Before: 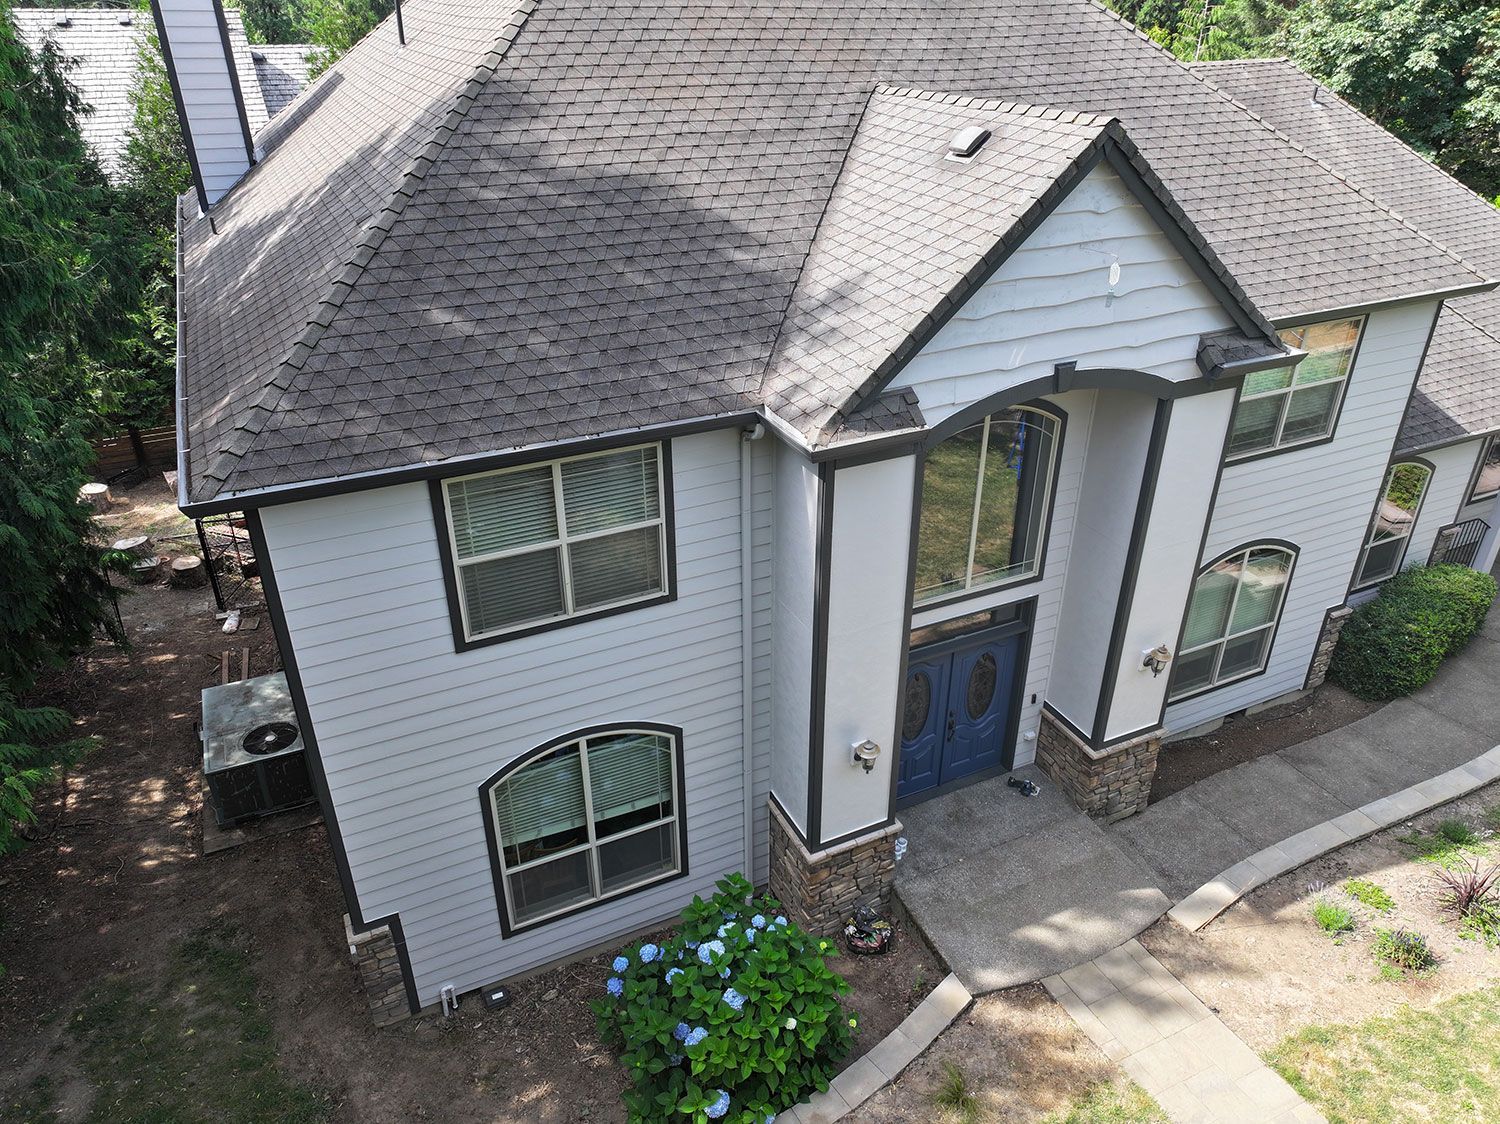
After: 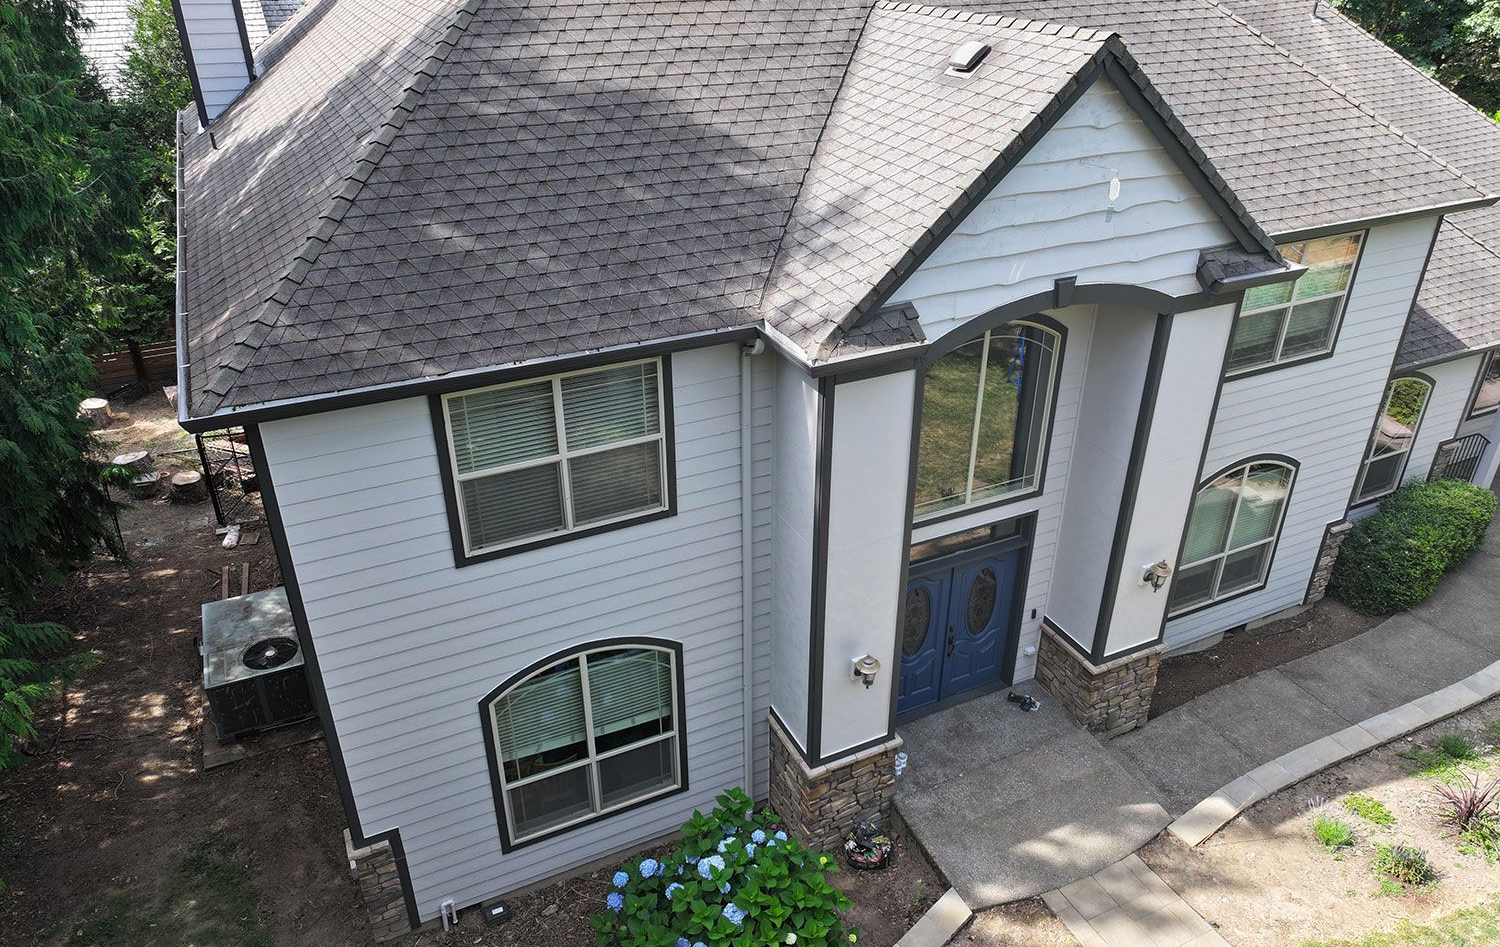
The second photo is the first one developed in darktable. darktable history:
crop: top 7.618%, bottom 8.054%
